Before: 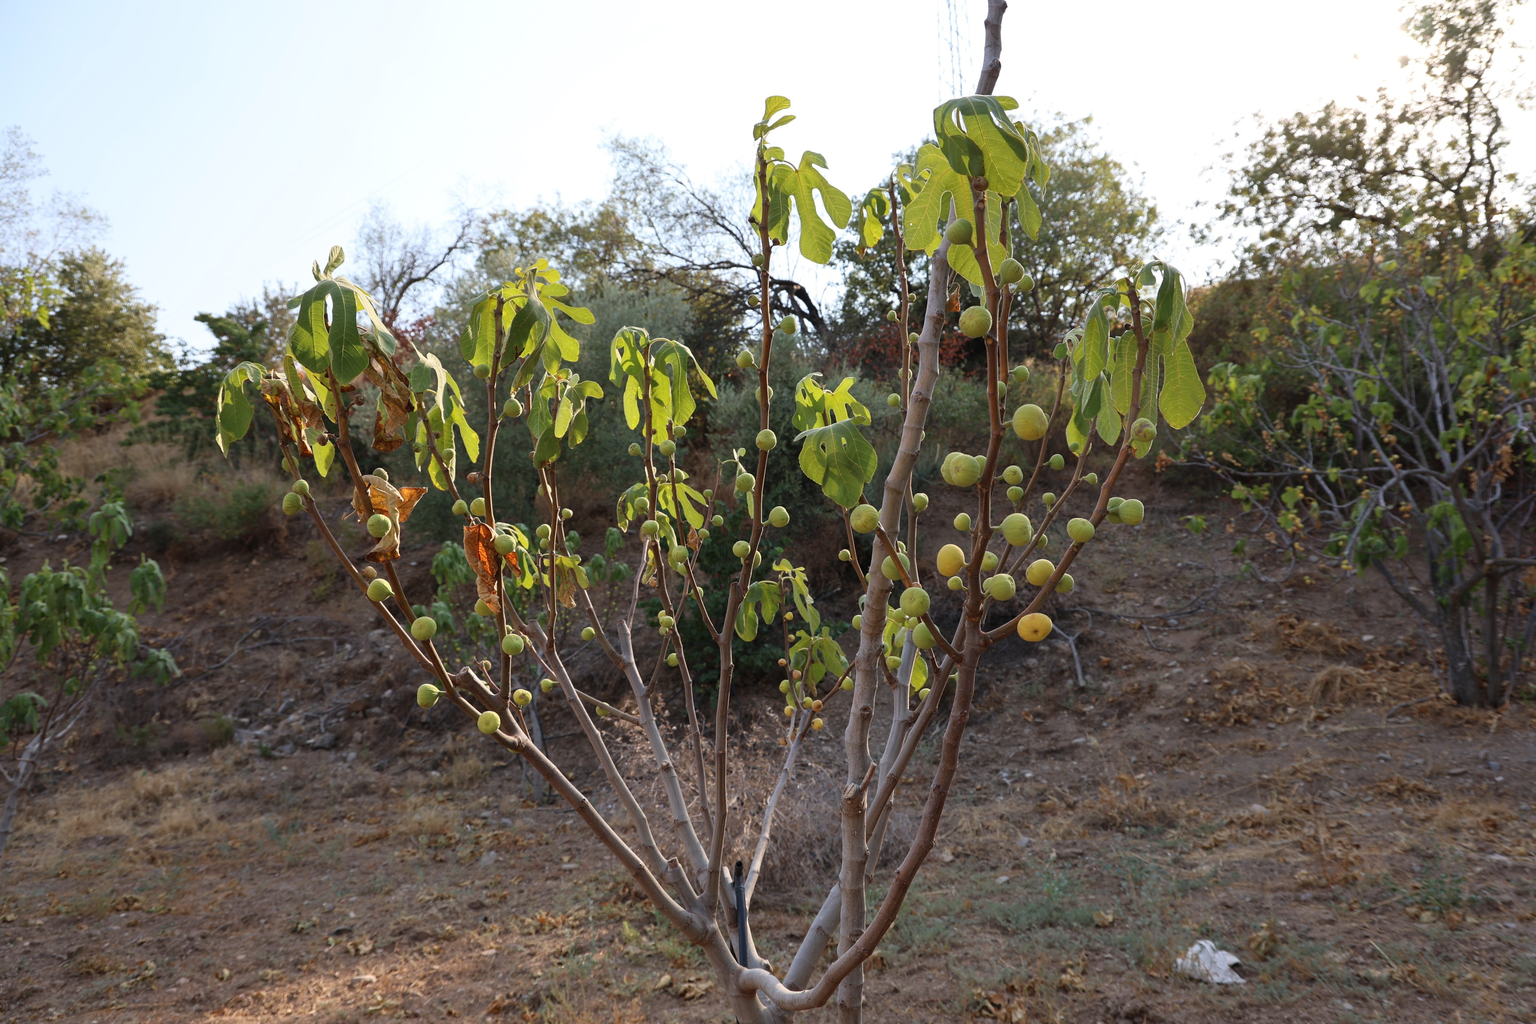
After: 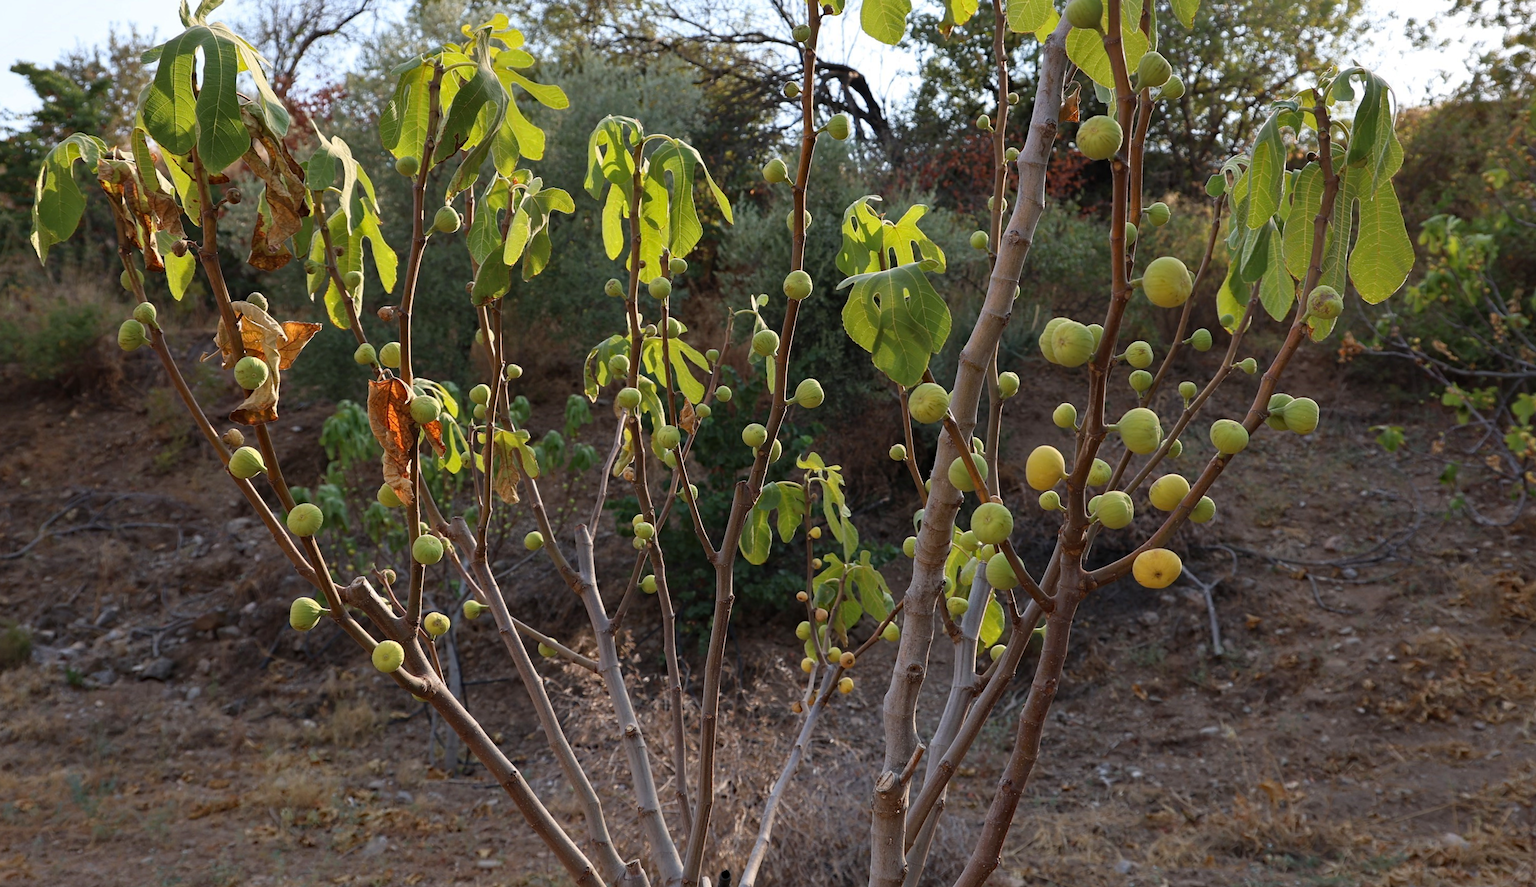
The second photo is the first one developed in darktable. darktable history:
haze removal: compatibility mode true, adaptive false
crop and rotate: angle -3.37°, left 9.79%, top 20.73%, right 12.42%, bottom 11.82%
